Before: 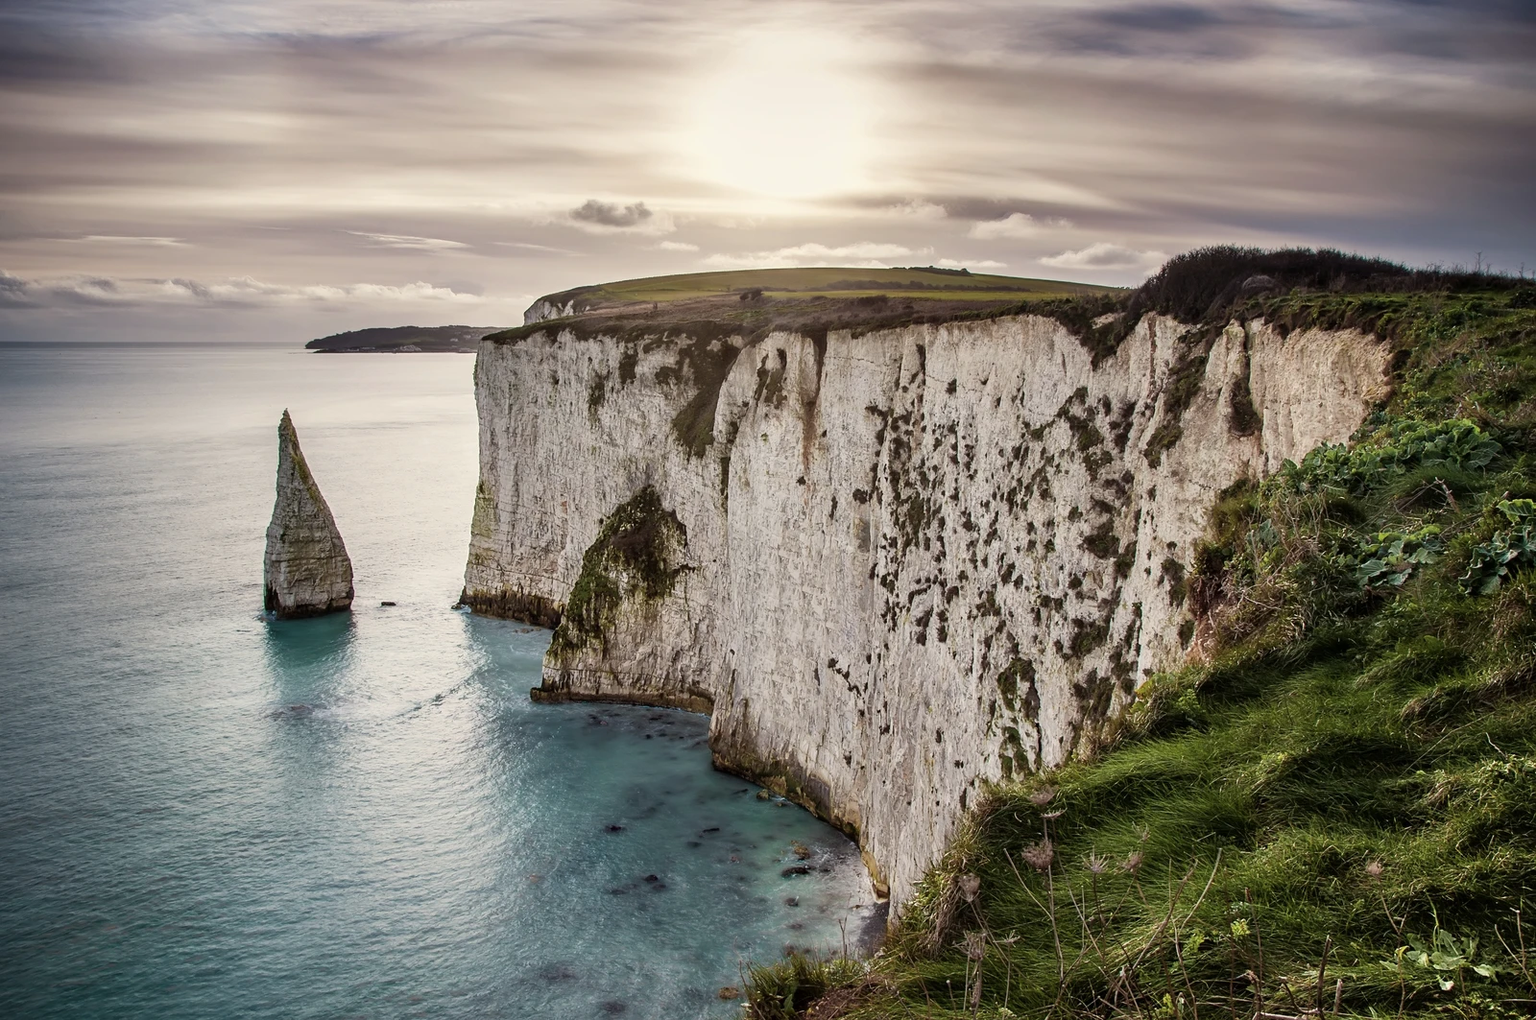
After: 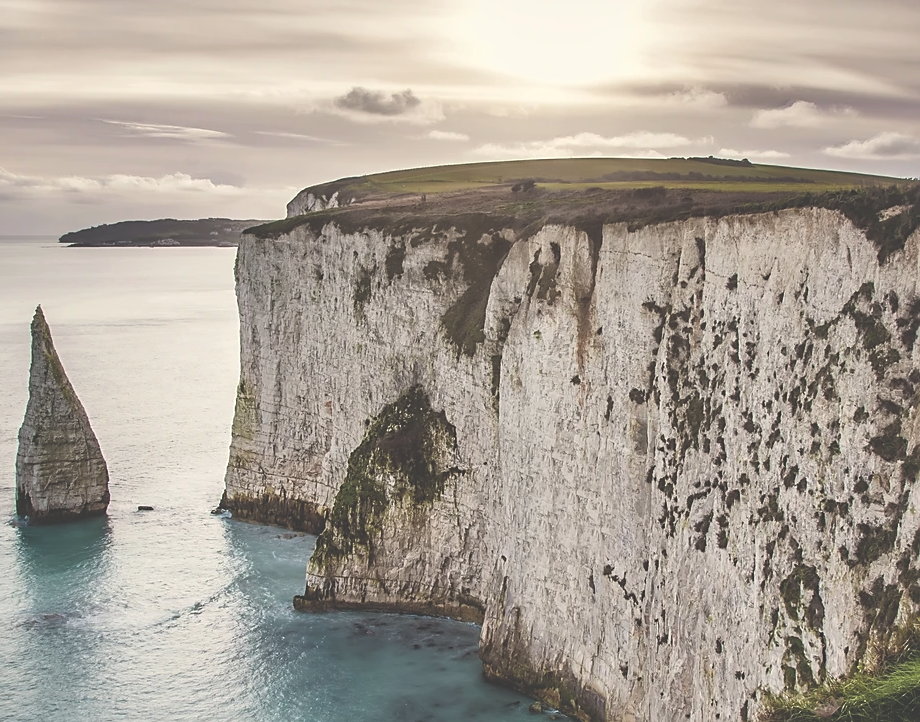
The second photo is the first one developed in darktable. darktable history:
crop: left 16.239%, top 11.395%, right 26.239%, bottom 20.675%
exposure: black level correction -0.041, exposure 0.059 EV, compensate highlight preservation false
sharpen: radius 1.885, amount 0.391, threshold 1.703
